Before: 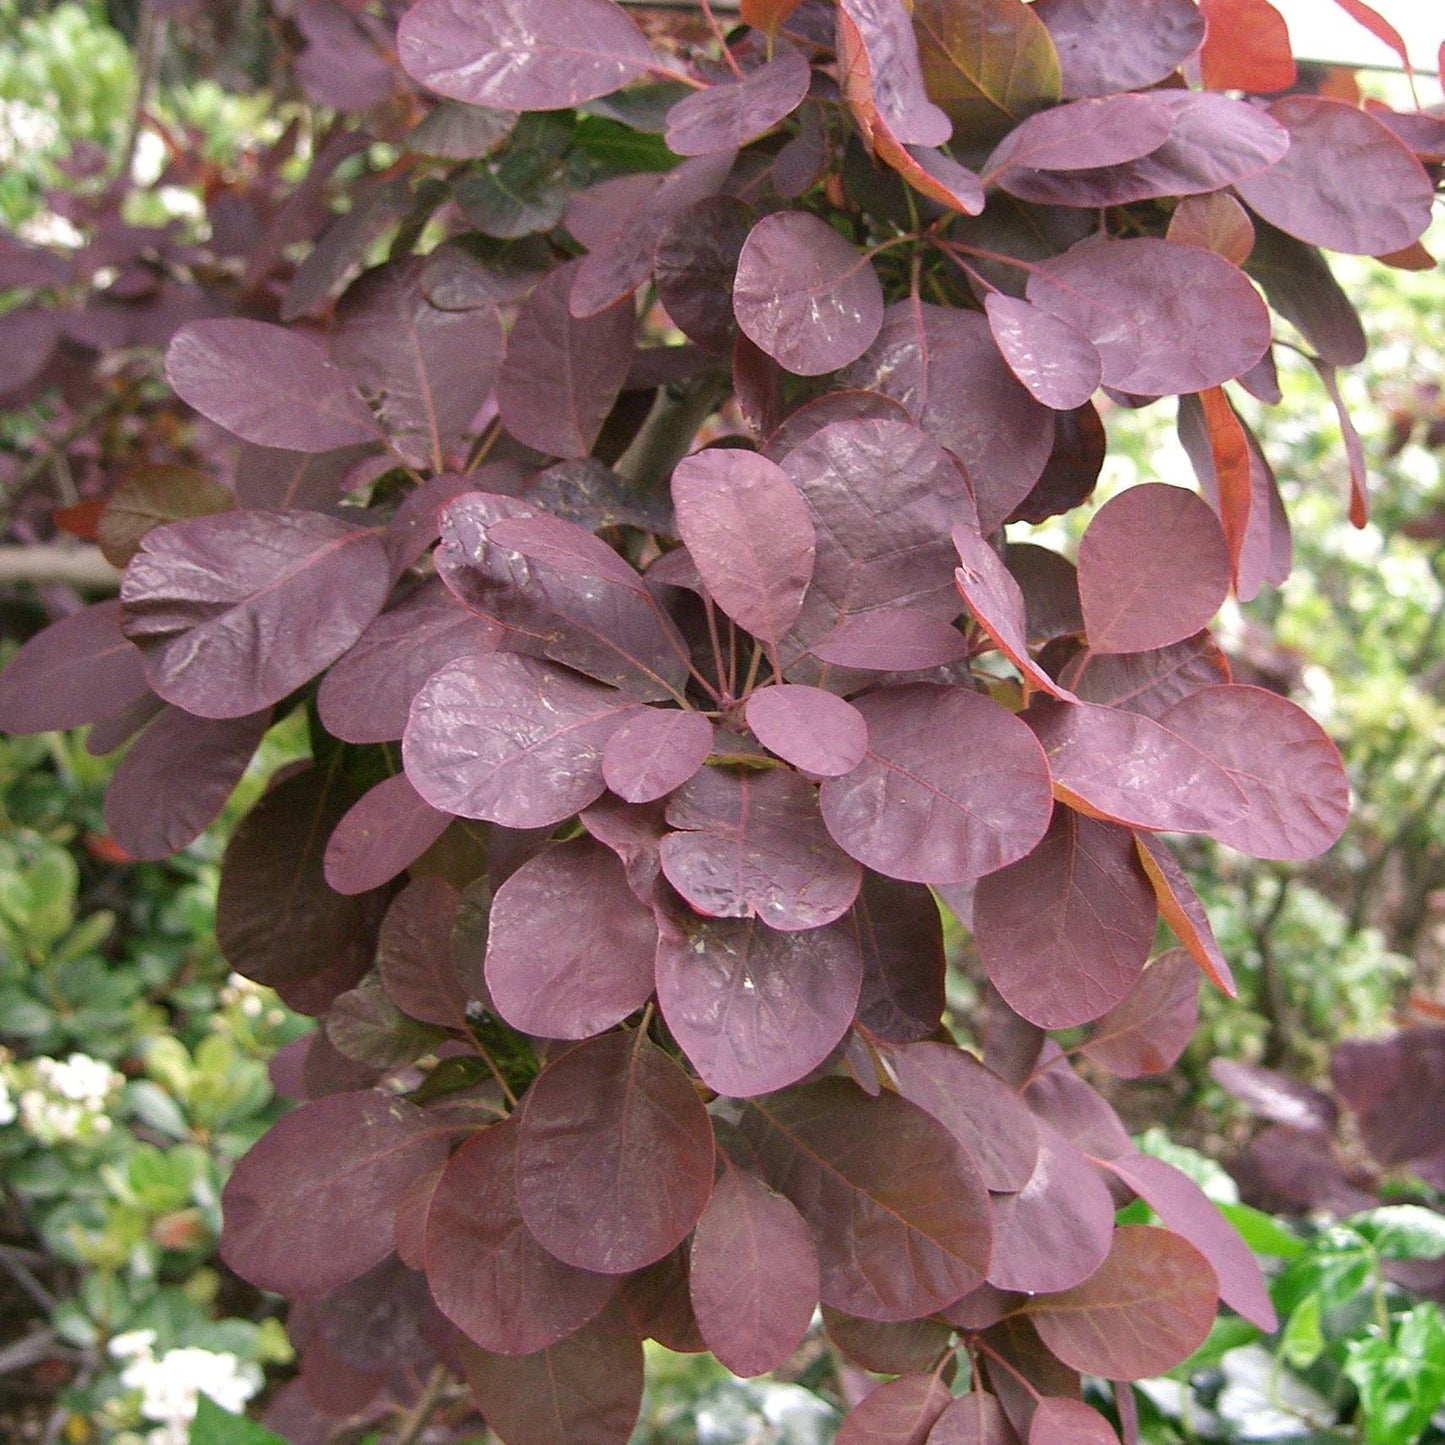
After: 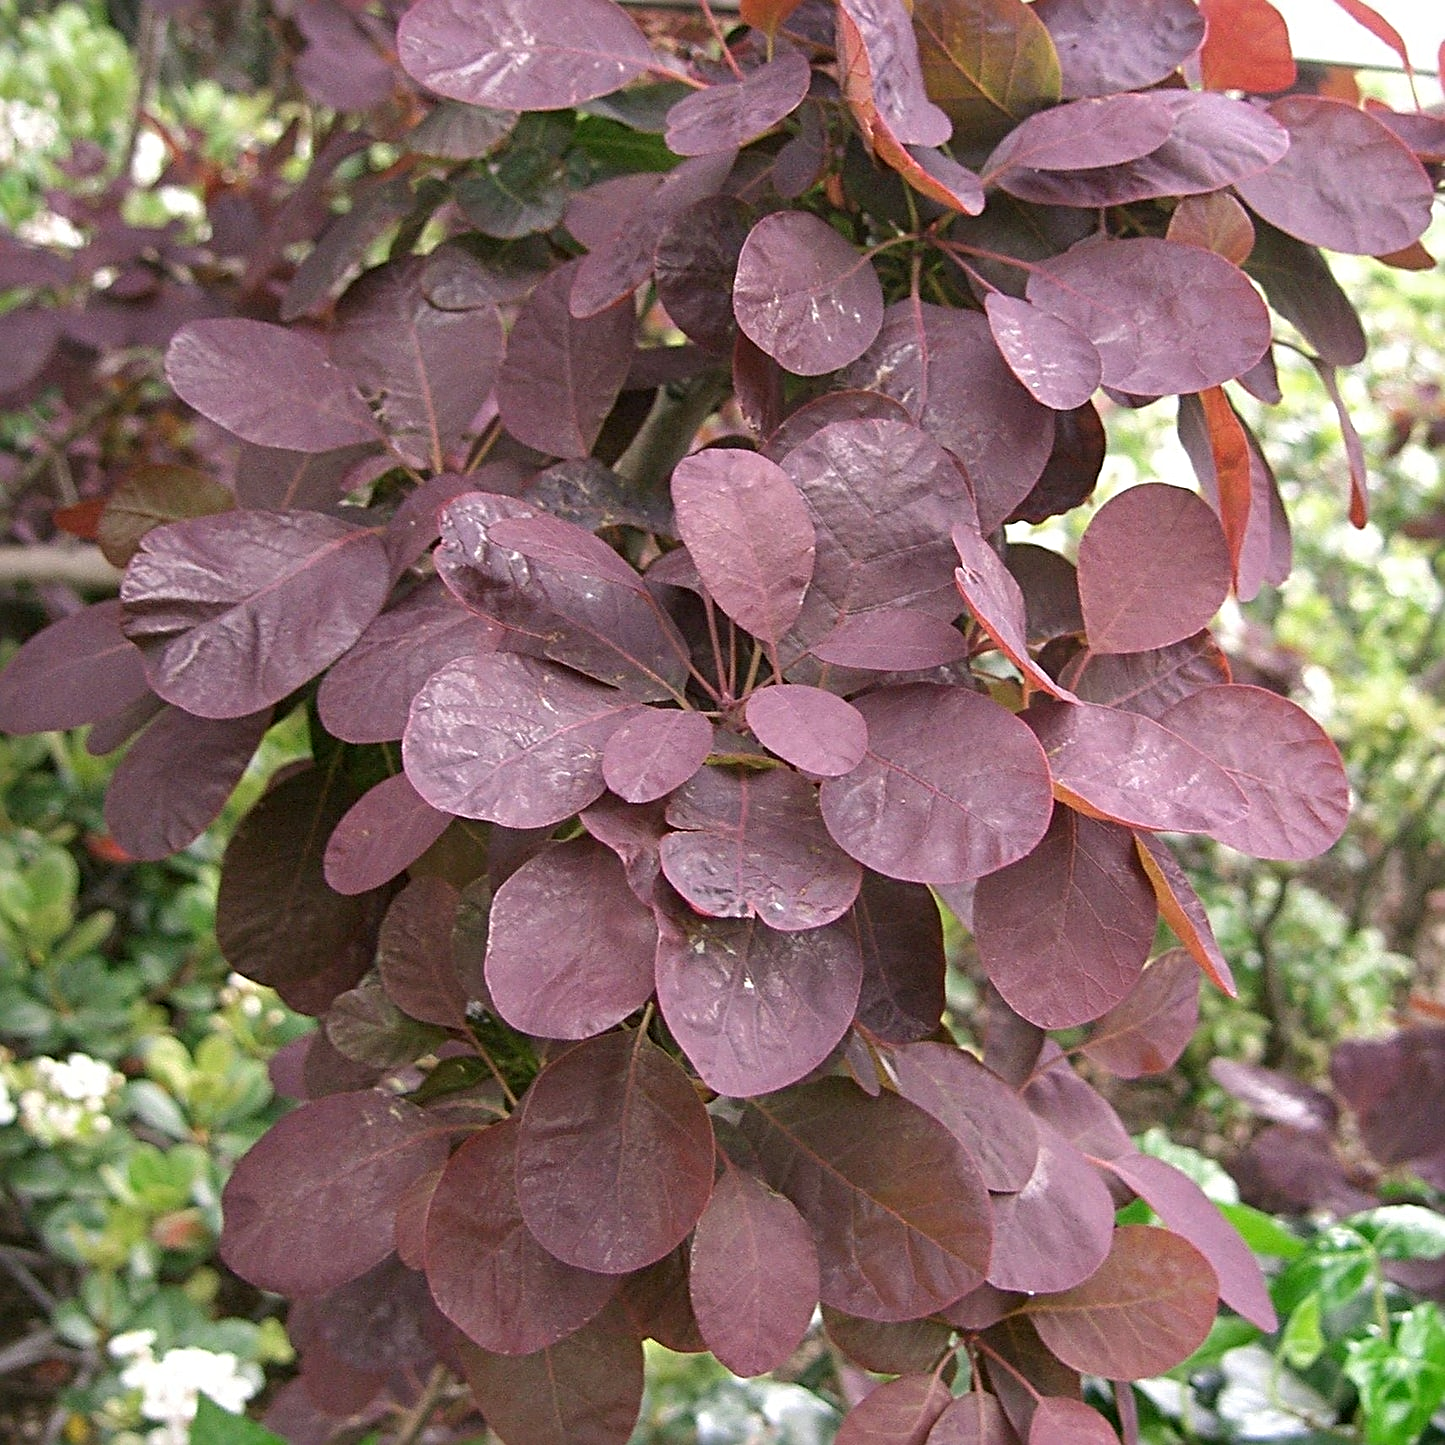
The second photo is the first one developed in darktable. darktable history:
sharpen: radius 3.99
